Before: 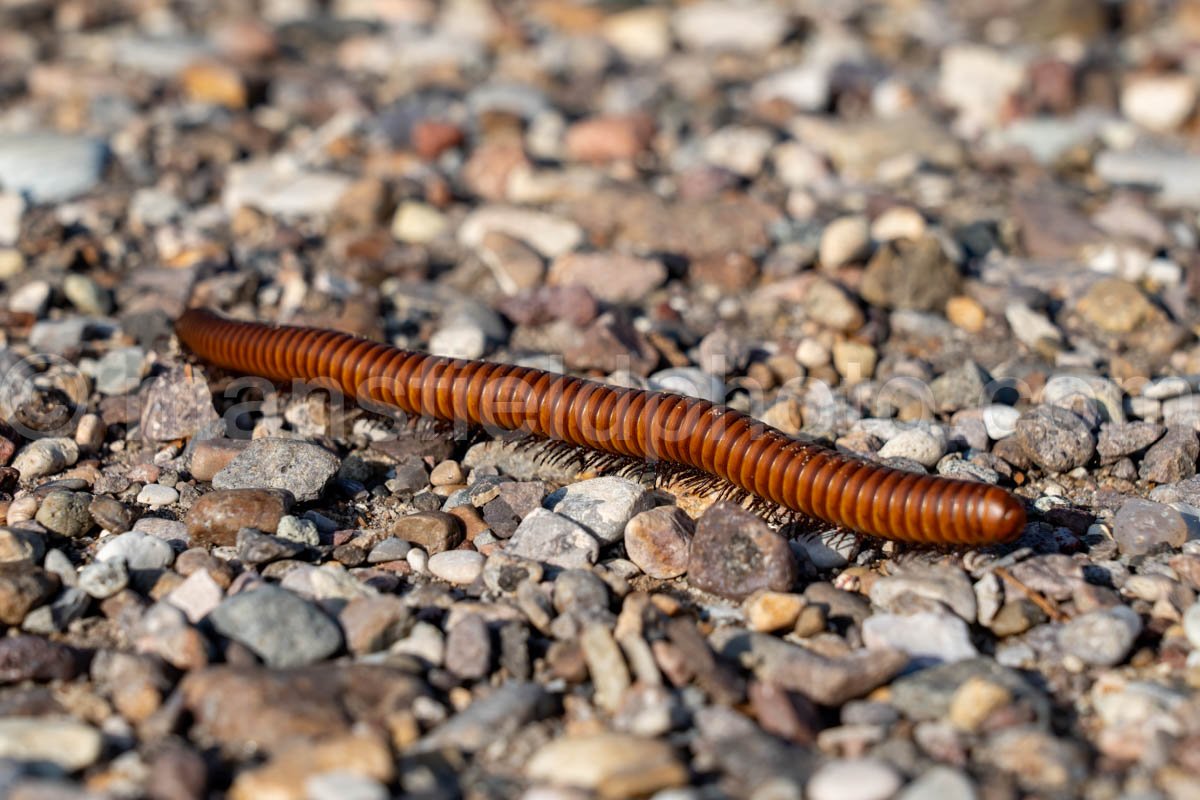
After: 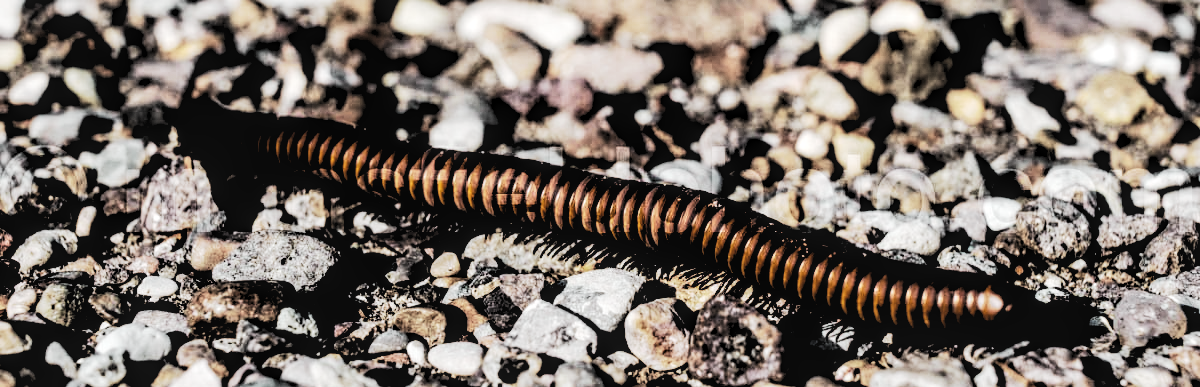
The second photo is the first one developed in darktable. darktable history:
local contrast: on, module defaults
tone equalizer: -8 EV -1.08 EV, -7 EV -1.01 EV, -6 EV -0.867 EV, -5 EV -0.578 EV, -3 EV 0.578 EV, -2 EV 0.867 EV, -1 EV 1.01 EV, +0 EV 1.08 EV, edges refinement/feathering 500, mask exposure compensation -1.57 EV, preserve details no
base curve: curves: ch0 [(0, 0) (0.028, 0.03) (0.121, 0.232) (0.46, 0.748) (0.859, 0.968) (1, 1)], preserve colors none
levels: levels [0.514, 0.759, 1]
exposure: exposure -0.072 EV, compensate highlight preservation false
crop and rotate: top 26.056%, bottom 25.543%
tone curve: curves: ch0 [(0, 0) (0.058, 0.027) (0.214, 0.183) (0.304, 0.288) (0.561, 0.554) (0.687, 0.677) (0.768, 0.768) (0.858, 0.861) (0.986, 0.957)]; ch1 [(0, 0) (0.172, 0.123) (0.312, 0.296) (0.437, 0.429) (0.471, 0.469) (0.502, 0.5) (0.513, 0.515) (0.583, 0.604) (0.631, 0.659) (0.703, 0.721) (0.889, 0.924) (1, 1)]; ch2 [(0, 0) (0.411, 0.424) (0.485, 0.497) (0.502, 0.5) (0.517, 0.511) (0.566, 0.573) (0.622, 0.613) (0.709, 0.677) (1, 1)], color space Lab, independent channels, preserve colors none
